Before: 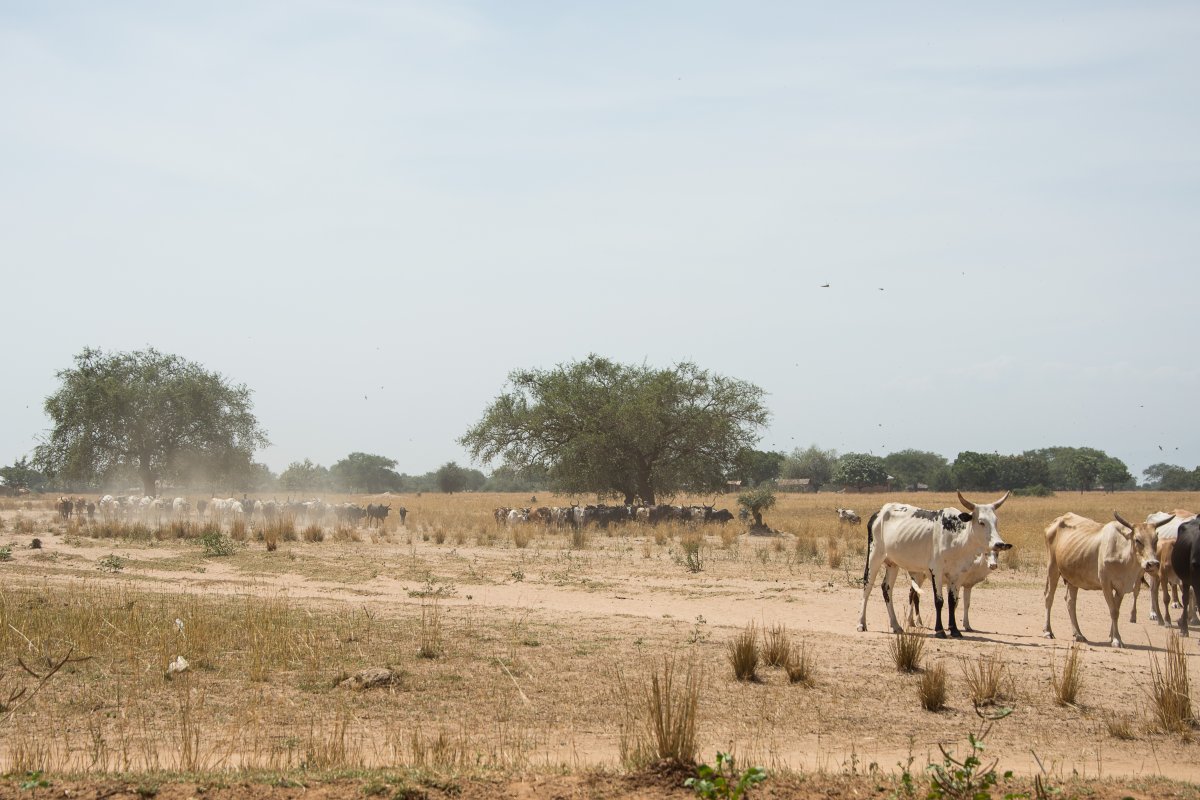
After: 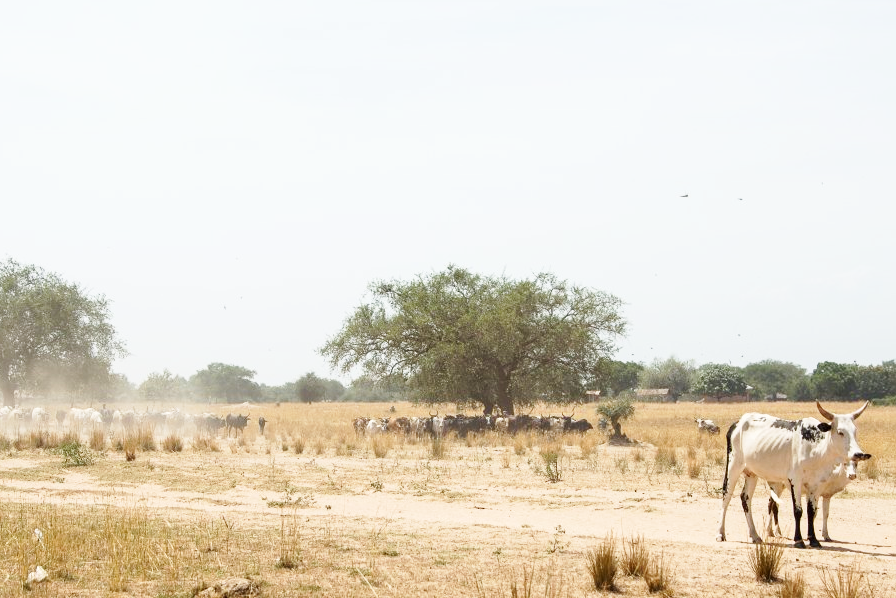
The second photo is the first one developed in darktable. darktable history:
crop and rotate: left 11.831%, top 11.346%, right 13.429%, bottom 13.899%
base curve: curves: ch0 [(0, 0) (0.005, 0.002) (0.15, 0.3) (0.4, 0.7) (0.75, 0.95) (1, 1)], preserve colors none
